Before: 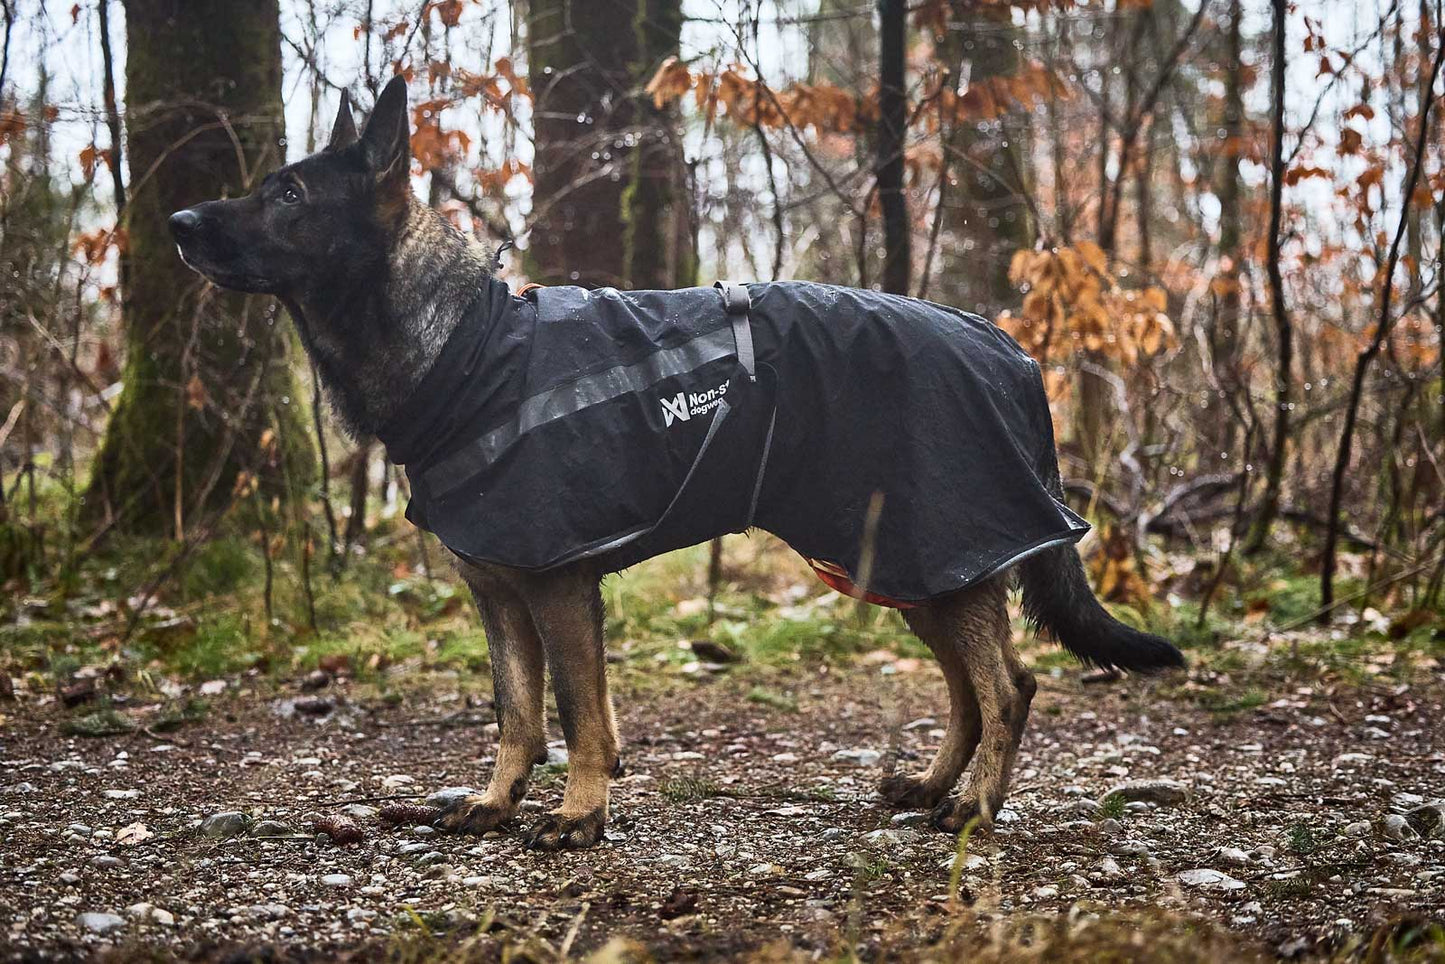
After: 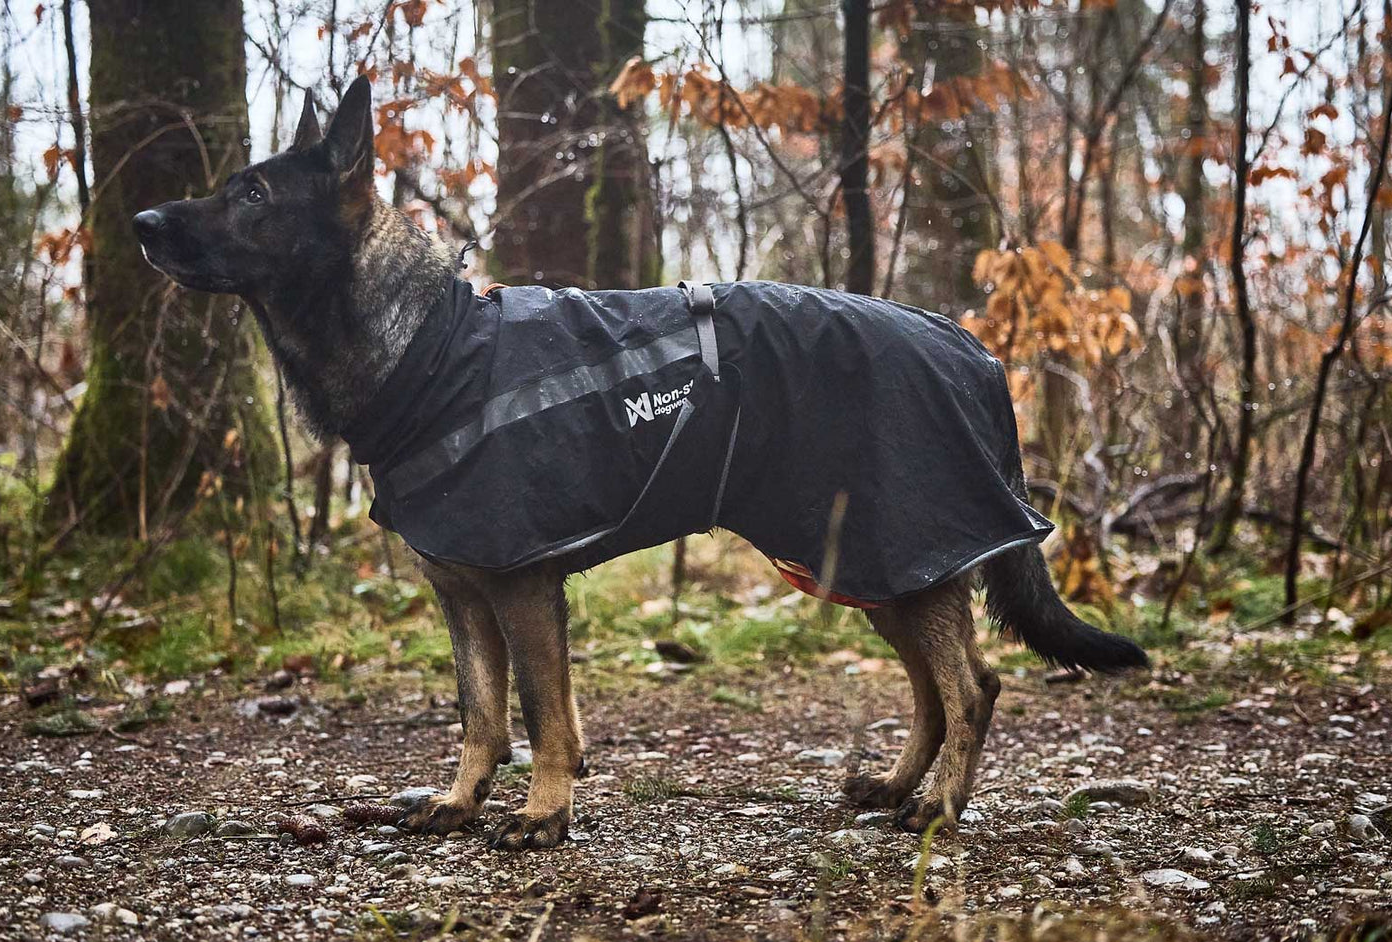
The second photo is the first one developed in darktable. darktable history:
crop and rotate: left 2.536%, right 1.107%, bottom 2.246%
